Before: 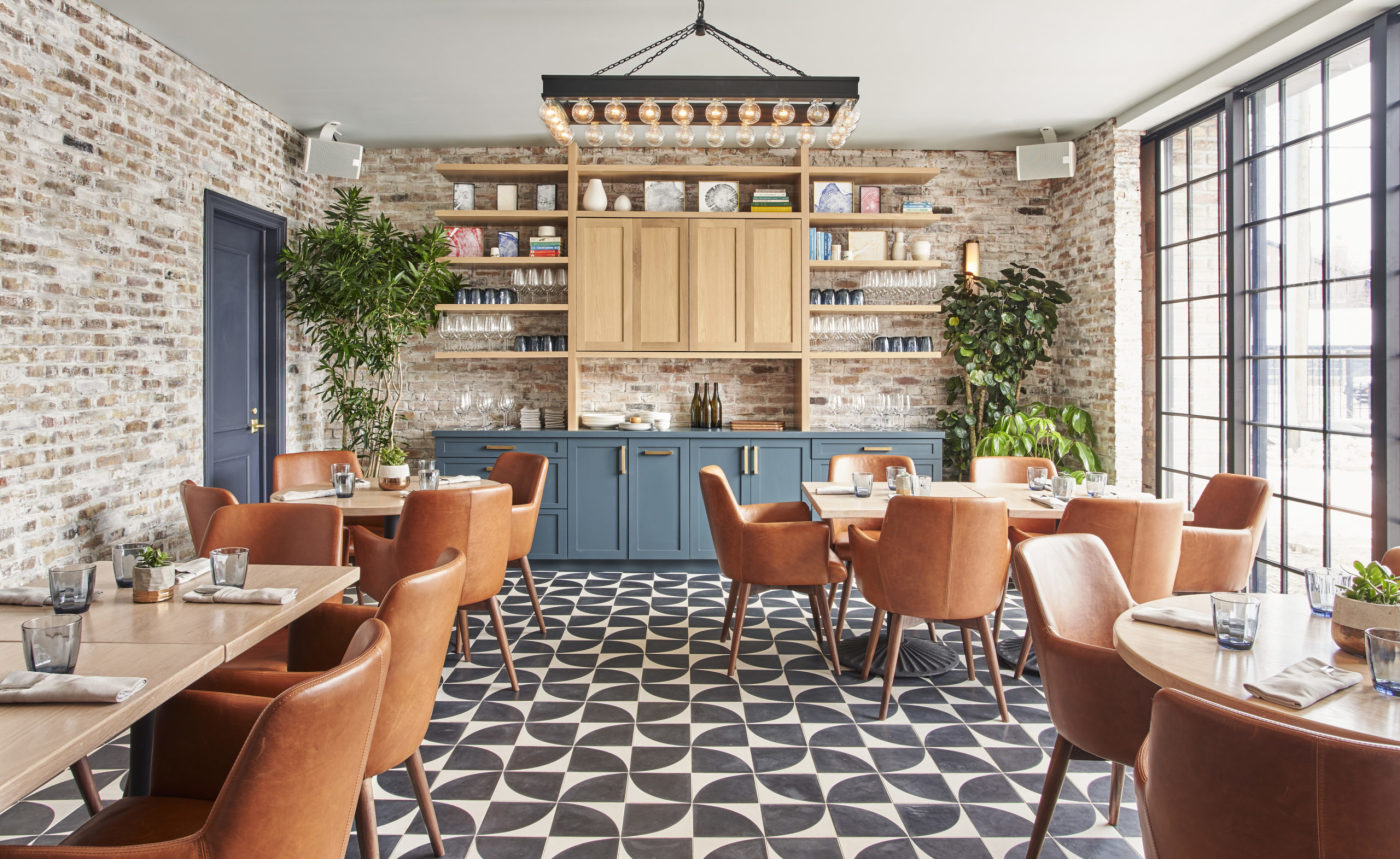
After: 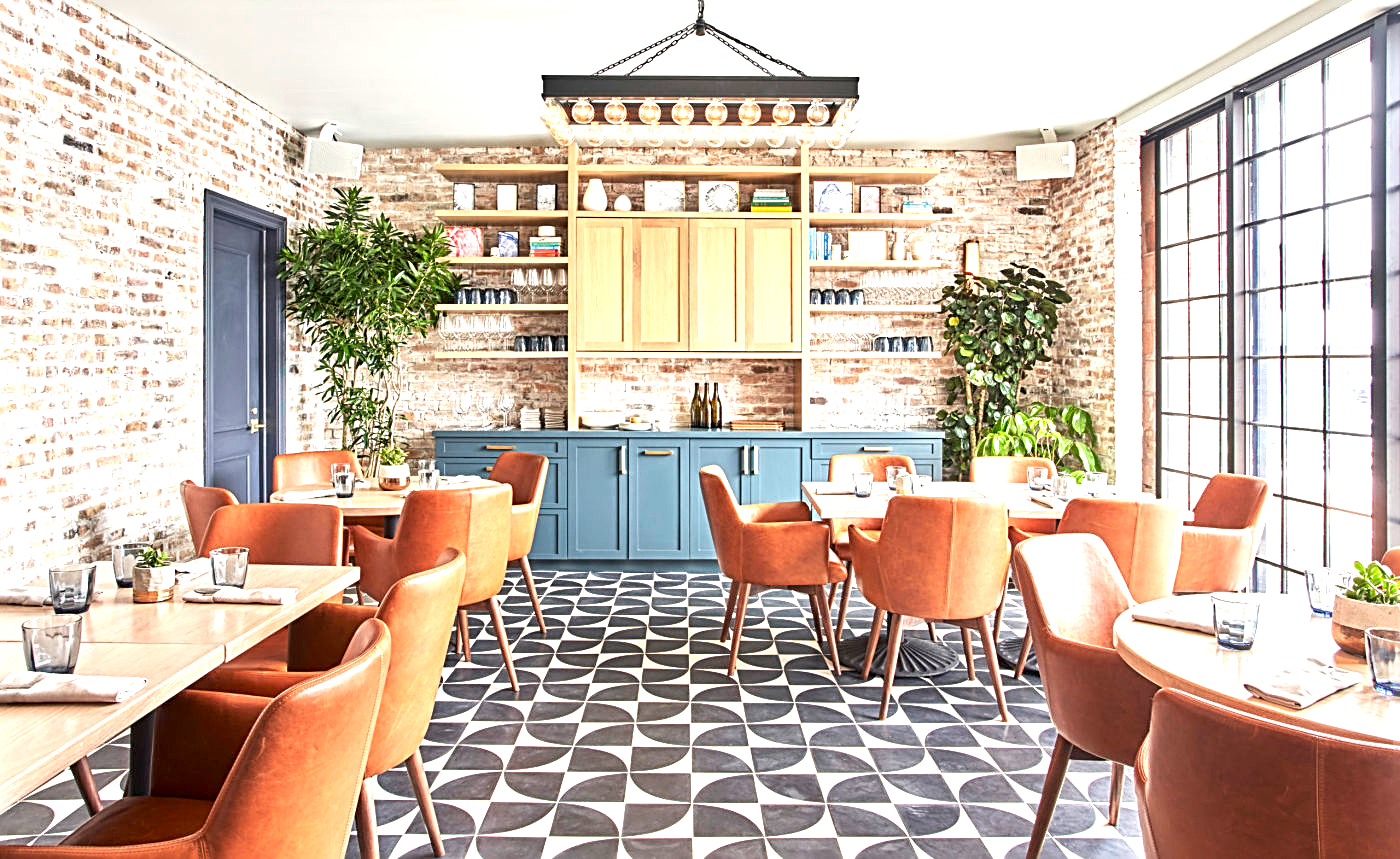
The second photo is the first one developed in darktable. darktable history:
sharpen: radius 2.671, amount 0.653
tone equalizer: mask exposure compensation -0.498 EV
exposure: black level correction 0.001, exposure 1.051 EV, compensate highlight preservation false
